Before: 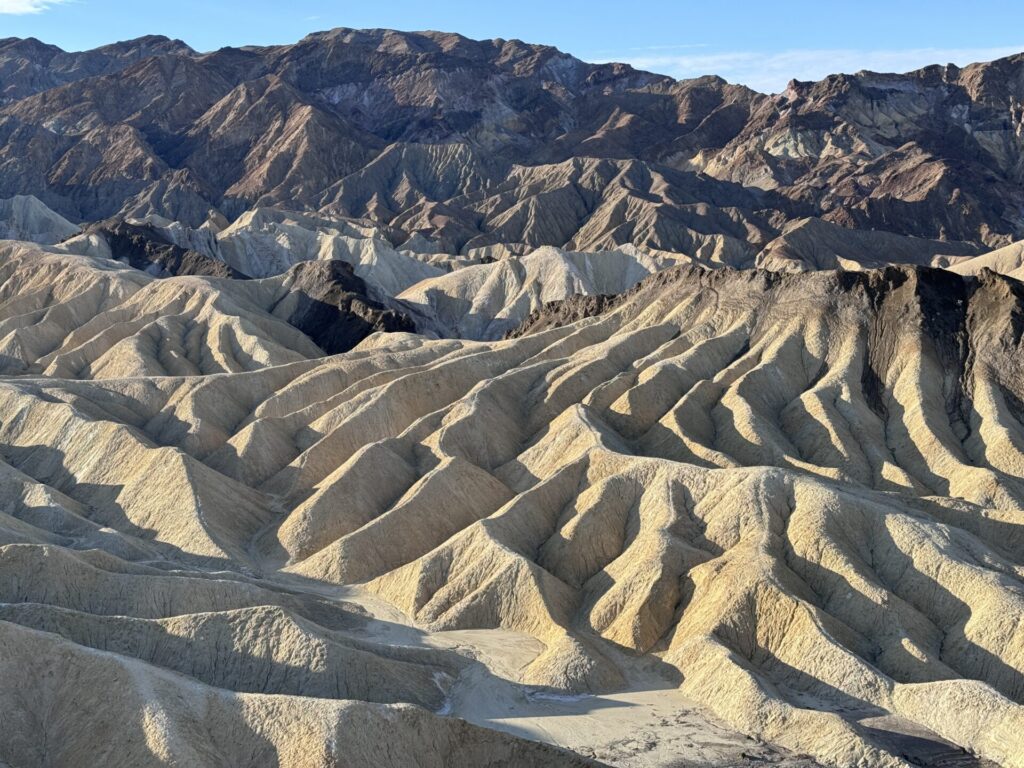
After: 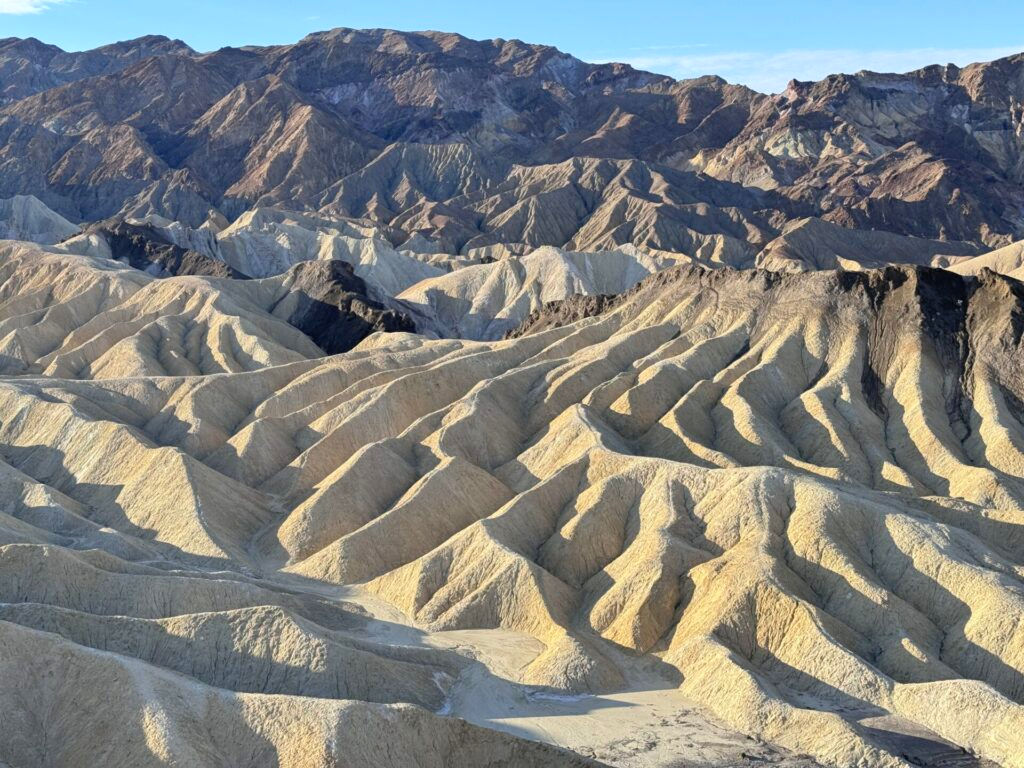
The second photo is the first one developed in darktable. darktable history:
contrast brightness saturation: brightness 0.093, saturation 0.191
